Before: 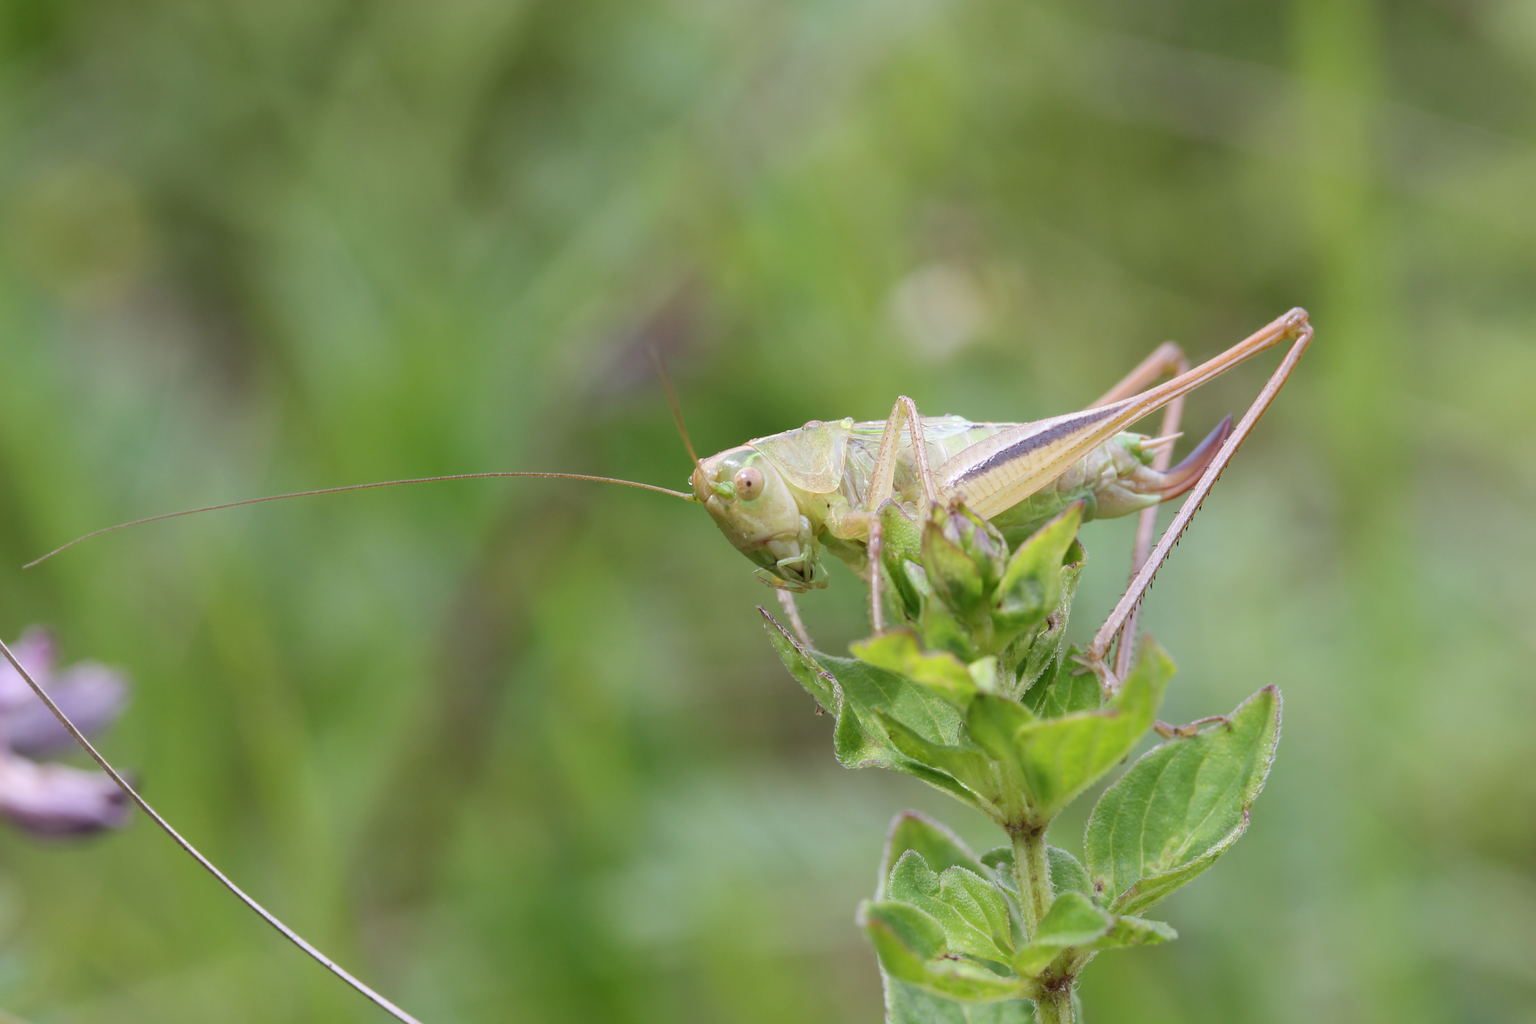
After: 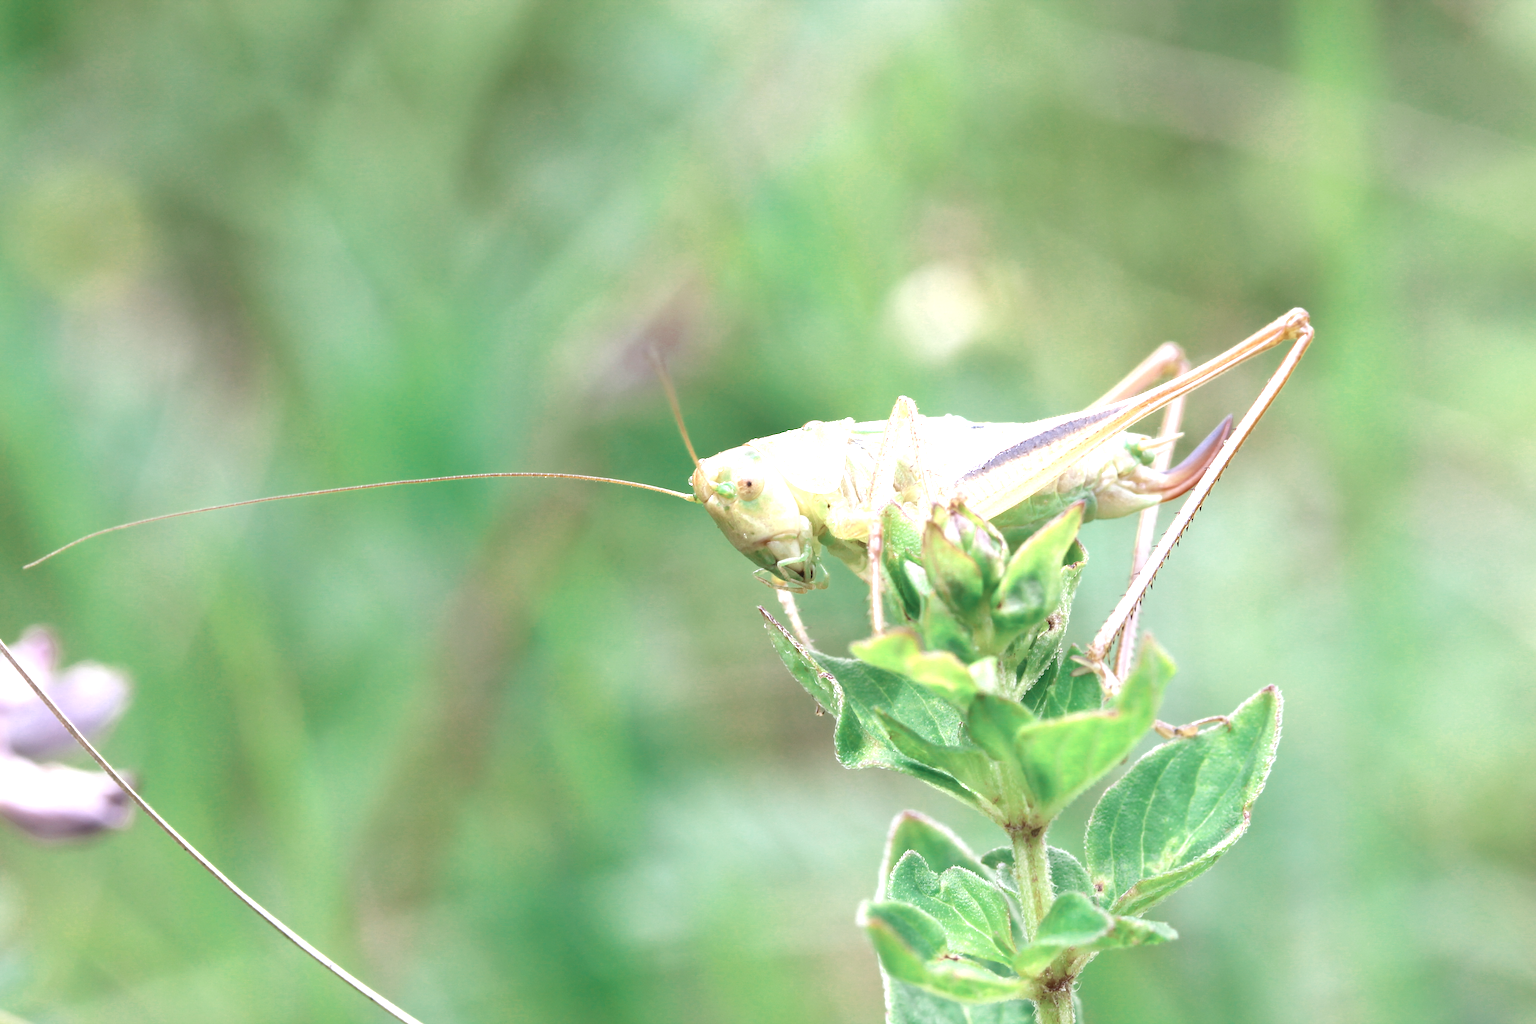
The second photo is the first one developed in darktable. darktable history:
color zones: curves: ch0 [(0, 0.5) (0.125, 0.4) (0.25, 0.5) (0.375, 0.4) (0.5, 0.4) (0.625, 0.35) (0.75, 0.35) (0.875, 0.5)]; ch1 [(0, 0.35) (0.125, 0.45) (0.25, 0.35) (0.375, 0.35) (0.5, 0.35) (0.625, 0.35) (0.75, 0.45) (0.875, 0.35)]; ch2 [(0, 0.6) (0.125, 0.5) (0.25, 0.5) (0.375, 0.6) (0.5, 0.6) (0.625, 0.5) (0.75, 0.5) (0.875, 0.5)]
exposure: black level correction 0, exposure 1.35 EV, compensate exposure bias true, compensate highlight preservation false
